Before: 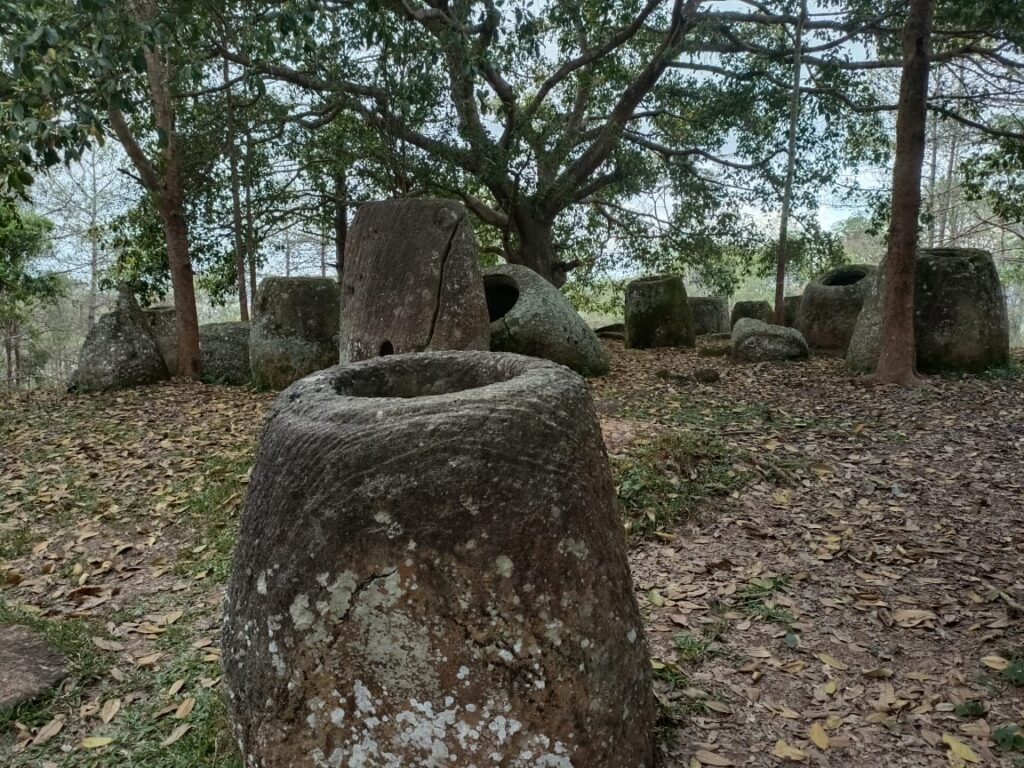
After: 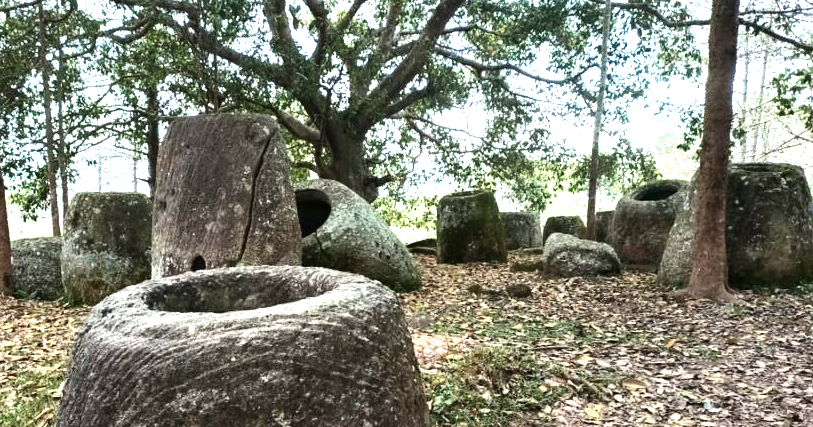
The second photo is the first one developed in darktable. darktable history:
crop: left 18.38%, top 11.092%, right 2.134%, bottom 33.217%
tone equalizer: -8 EV -0.75 EV, -7 EV -0.7 EV, -6 EV -0.6 EV, -5 EV -0.4 EV, -3 EV 0.4 EV, -2 EV 0.6 EV, -1 EV 0.7 EV, +0 EV 0.75 EV, edges refinement/feathering 500, mask exposure compensation -1.57 EV, preserve details no
exposure: black level correction 0, exposure 1.379 EV, compensate exposure bias true, compensate highlight preservation false
